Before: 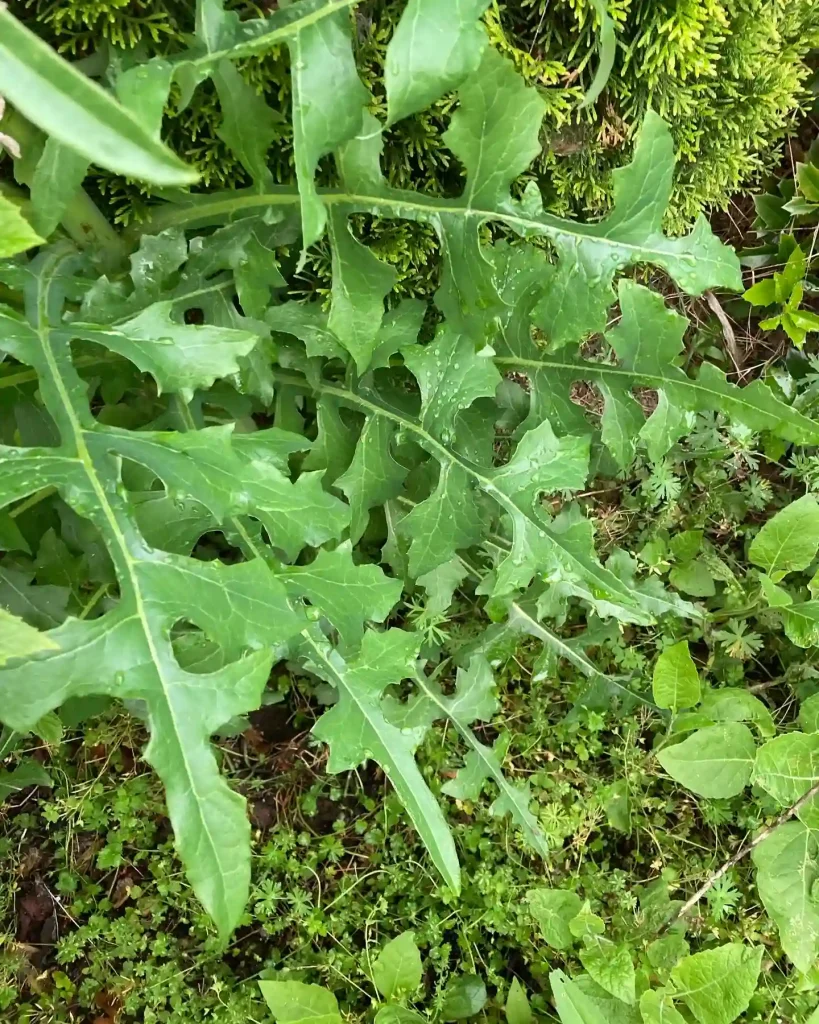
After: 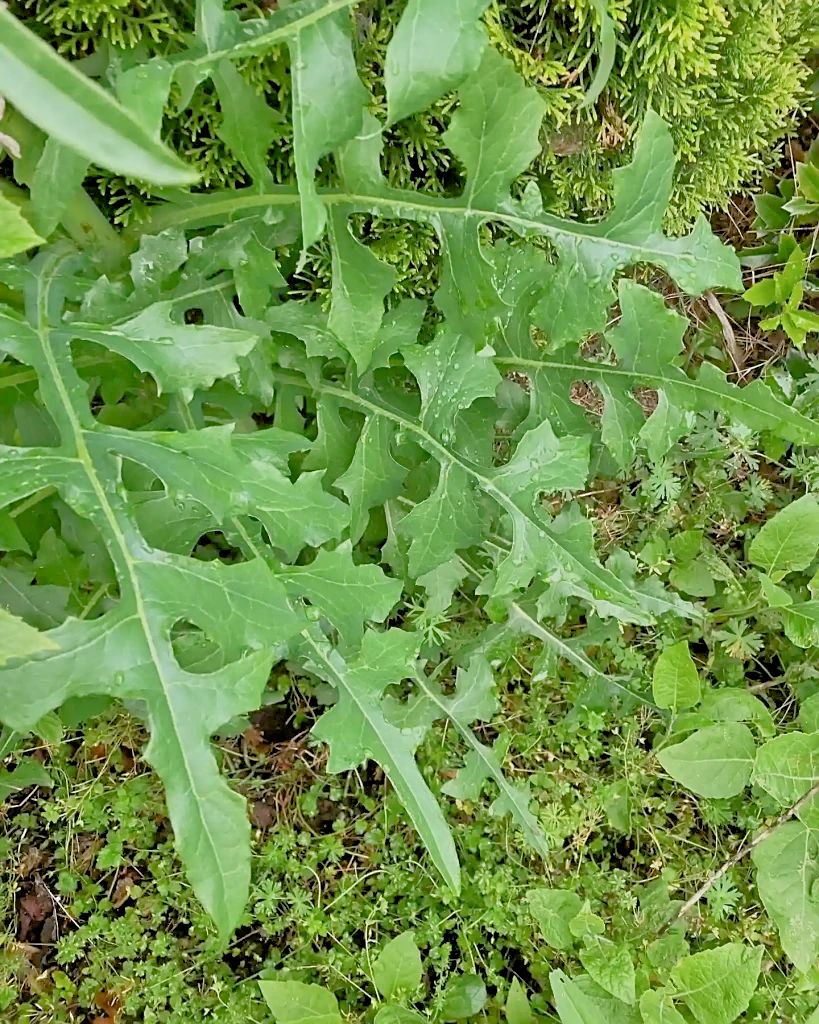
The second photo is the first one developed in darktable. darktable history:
sharpen: on, module defaults
exposure: black level correction 0.003, exposure 0.147 EV, compensate highlight preservation false
tone equalizer: -7 EV 0.156 EV, -6 EV 0.601 EV, -5 EV 1.14 EV, -4 EV 1.32 EV, -3 EV 1.13 EV, -2 EV 0.6 EV, -1 EV 0.155 EV
filmic rgb: middle gray luminance 18.3%, black relative exposure -10.49 EV, white relative exposure 3.4 EV, target black luminance 0%, hardness 6.01, latitude 98.66%, contrast 0.835, shadows ↔ highlights balance 0.557%
